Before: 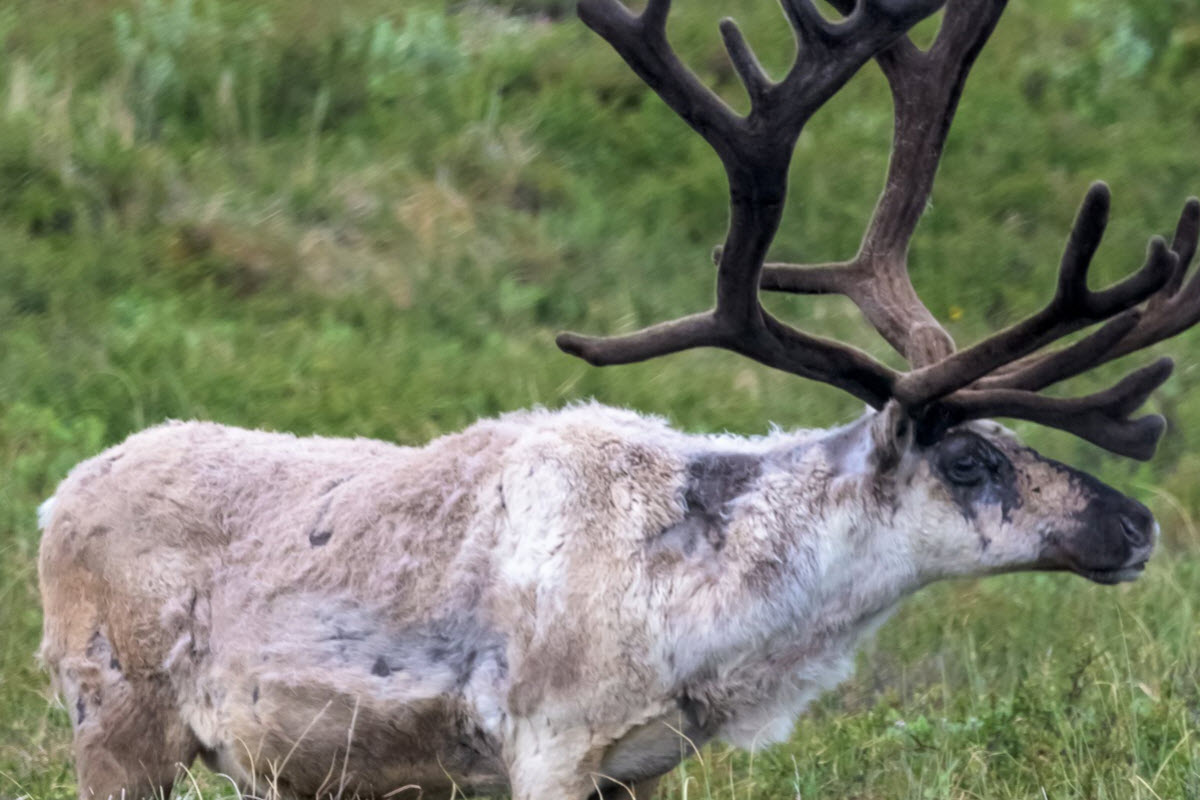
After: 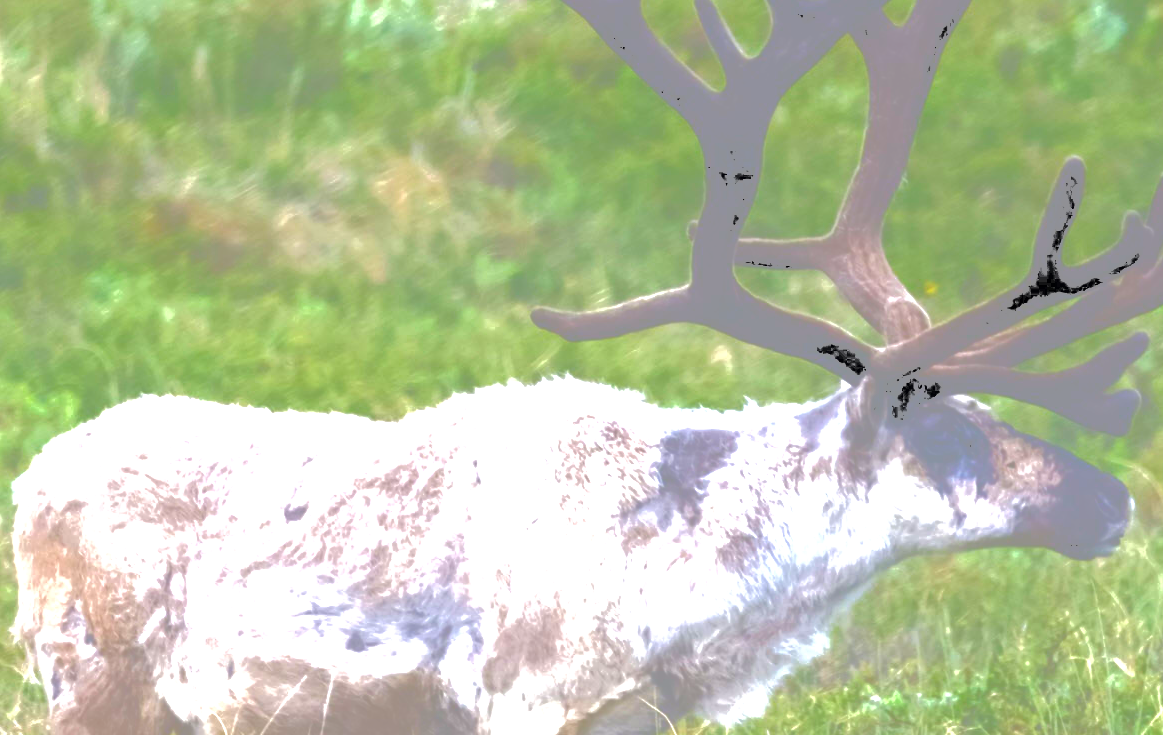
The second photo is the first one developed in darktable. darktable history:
tone curve: curves: ch0 [(0, 0) (0.003, 0.6) (0.011, 0.6) (0.025, 0.601) (0.044, 0.601) (0.069, 0.601) (0.1, 0.601) (0.136, 0.602) (0.177, 0.605) (0.224, 0.609) (0.277, 0.615) (0.335, 0.625) (0.399, 0.633) (0.468, 0.654) (0.543, 0.676) (0.623, 0.71) (0.709, 0.753) (0.801, 0.802) (0.898, 0.85) (1, 1)], color space Lab, independent channels, preserve colors none
crop: left 2.088%, top 3.245%, right 0.966%, bottom 4.856%
tone equalizer: -8 EV -0.76 EV, -7 EV -0.729 EV, -6 EV -0.597 EV, -5 EV -0.425 EV, -3 EV 0.365 EV, -2 EV 0.6 EV, -1 EV 0.685 EV, +0 EV 0.773 EV
exposure: exposure 0.606 EV, compensate exposure bias true, compensate highlight preservation false
contrast brightness saturation: brightness -0.202, saturation 0.077
